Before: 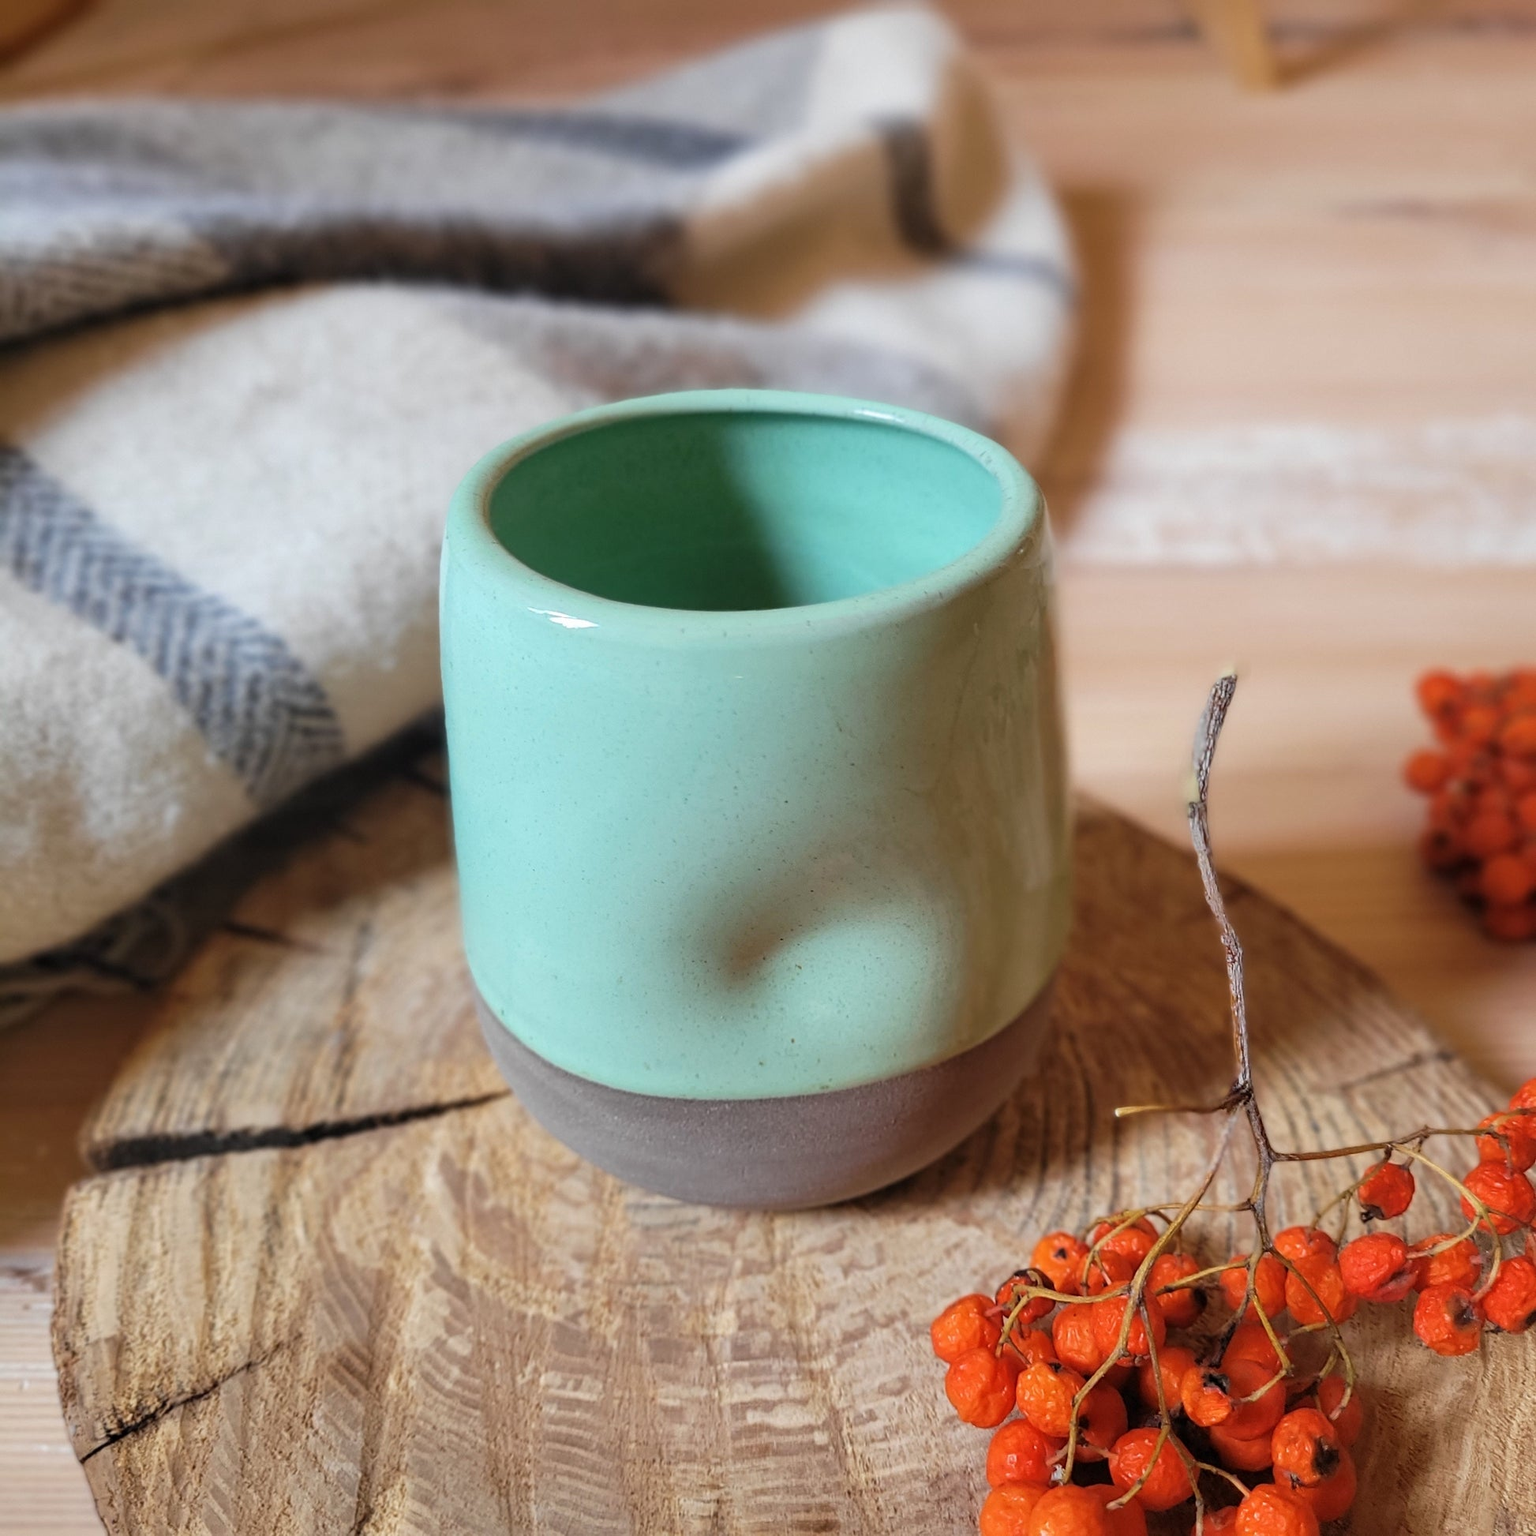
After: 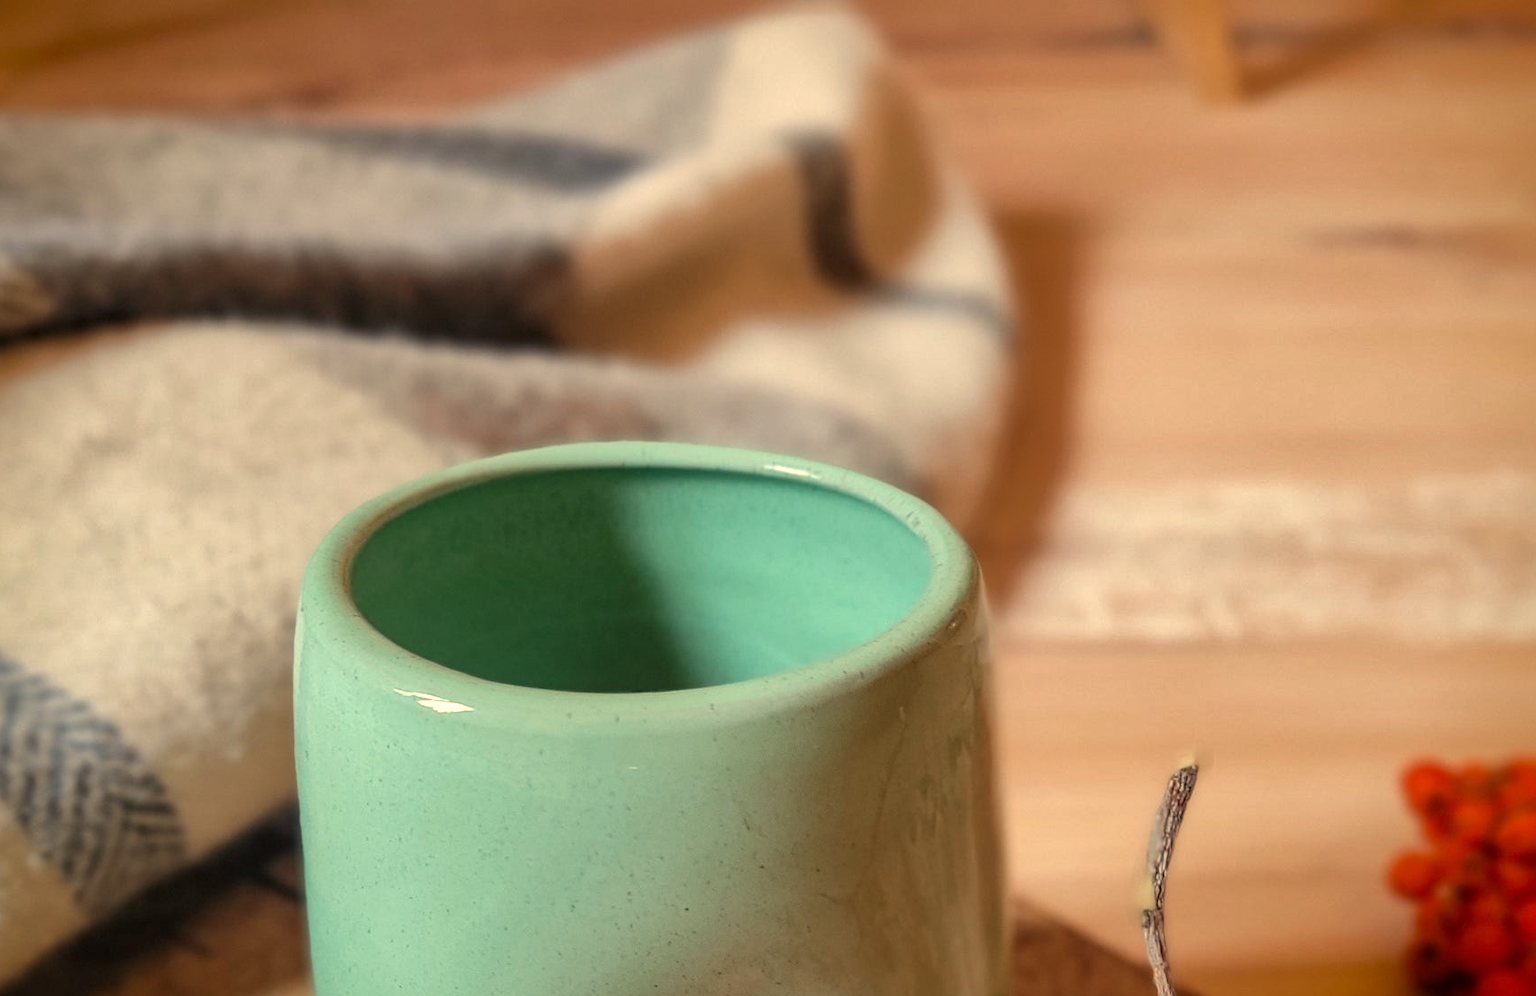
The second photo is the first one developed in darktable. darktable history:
white balance: red 1.123, blue 0.83
vignetting: fall-off start 88.53%, fall-off radius 44.2%, saturation 0.376, width/height ratio 1.161
local contrast: on, module defaults
crop and rotate: left 11.812%, bottom 42.776%
shadows and highlights: shadows 30
